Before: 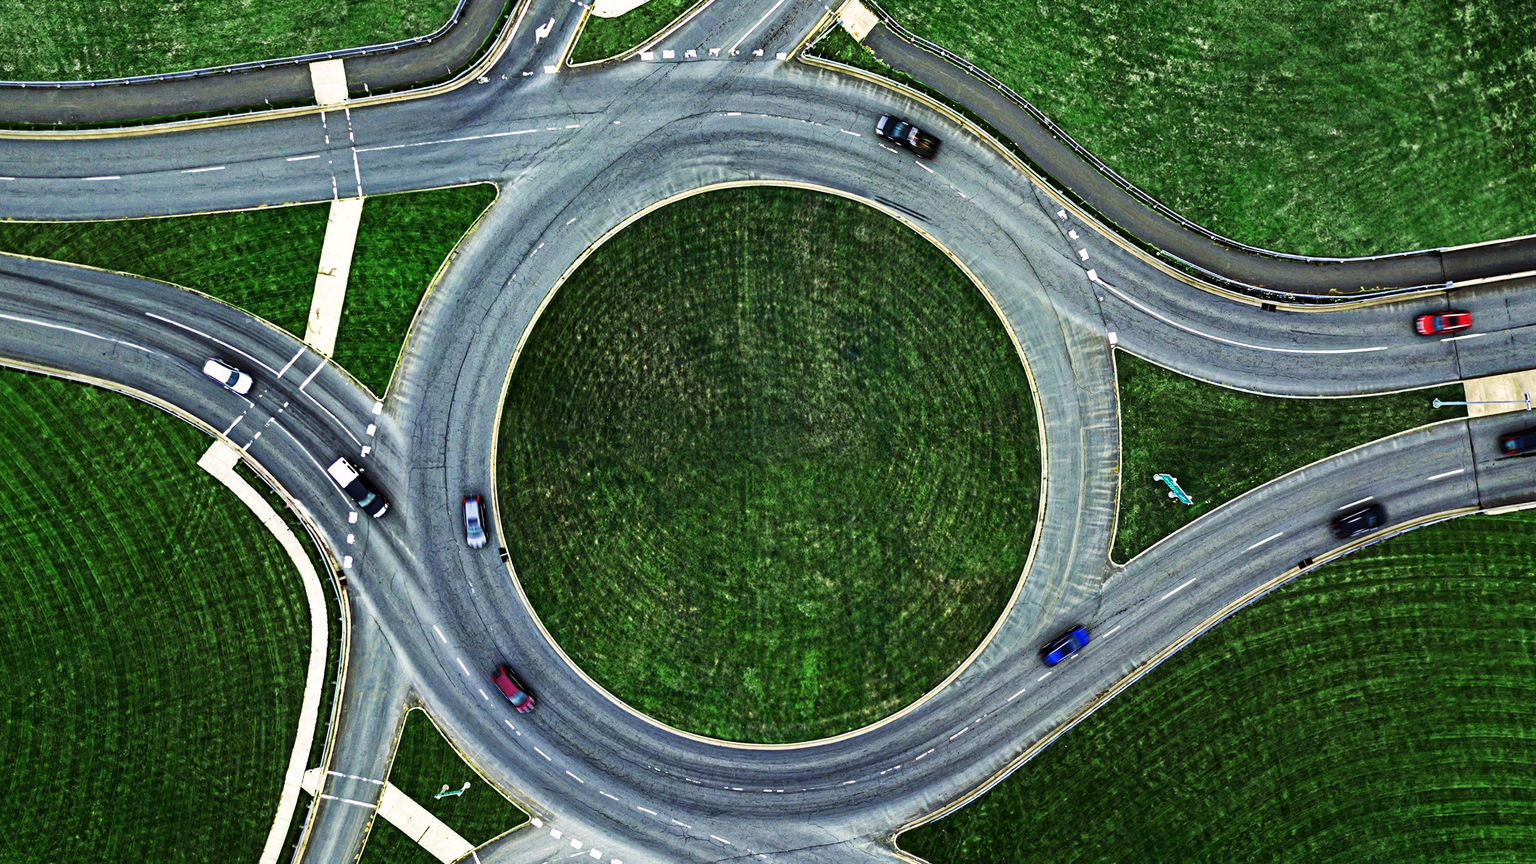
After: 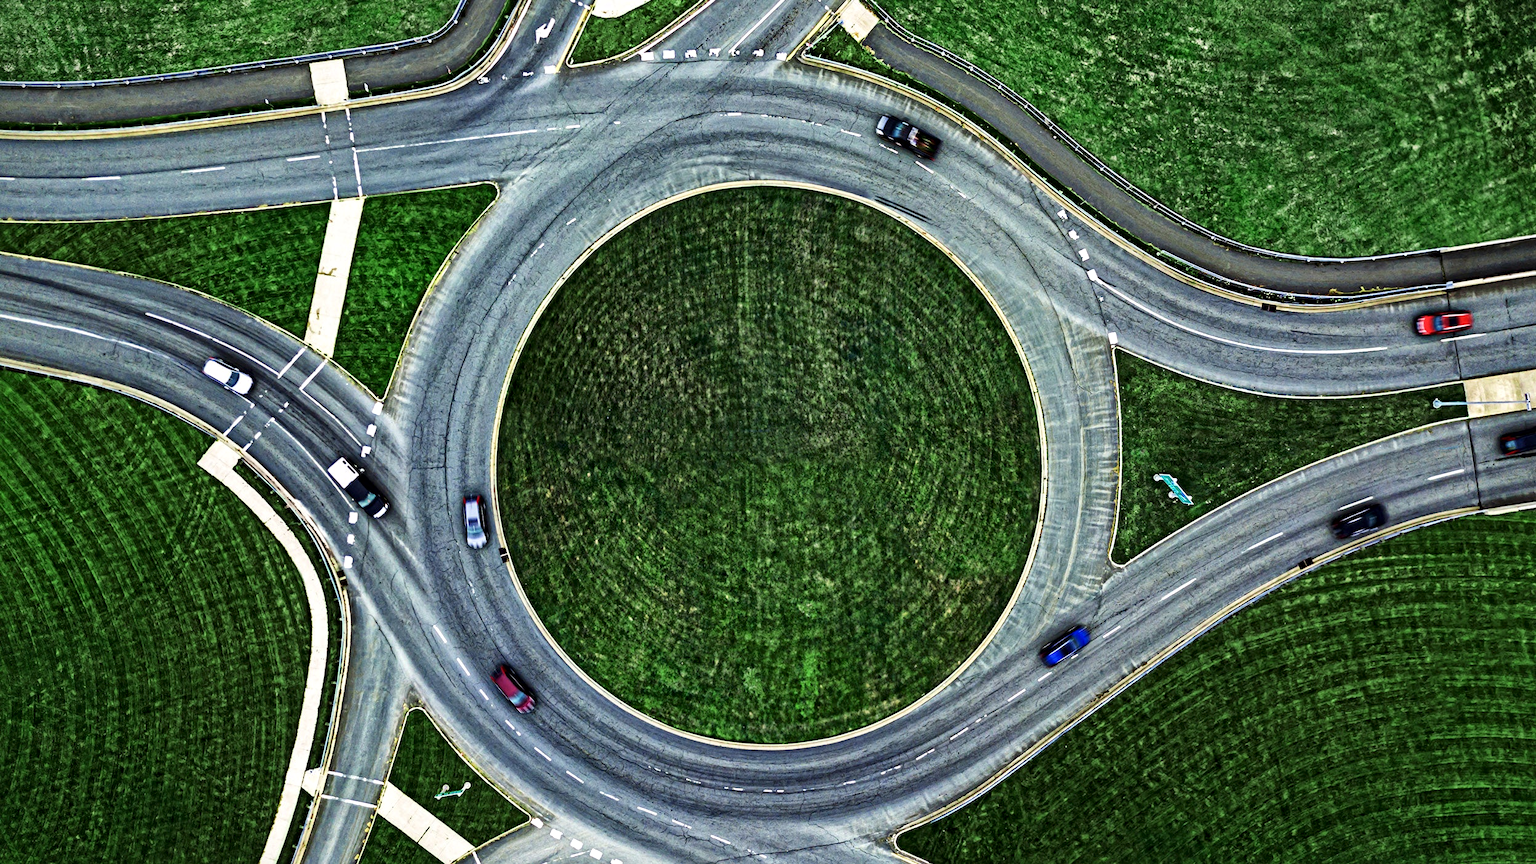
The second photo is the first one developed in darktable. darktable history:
local contrast: mode bilateral grid, contrast 20, coarseness 20, detail 150%, midtone range 0.2
vignetting: fall-off start 99.21%, brightness -0.296, saturation -0.049, width/height ratio 1.311, unbound false
